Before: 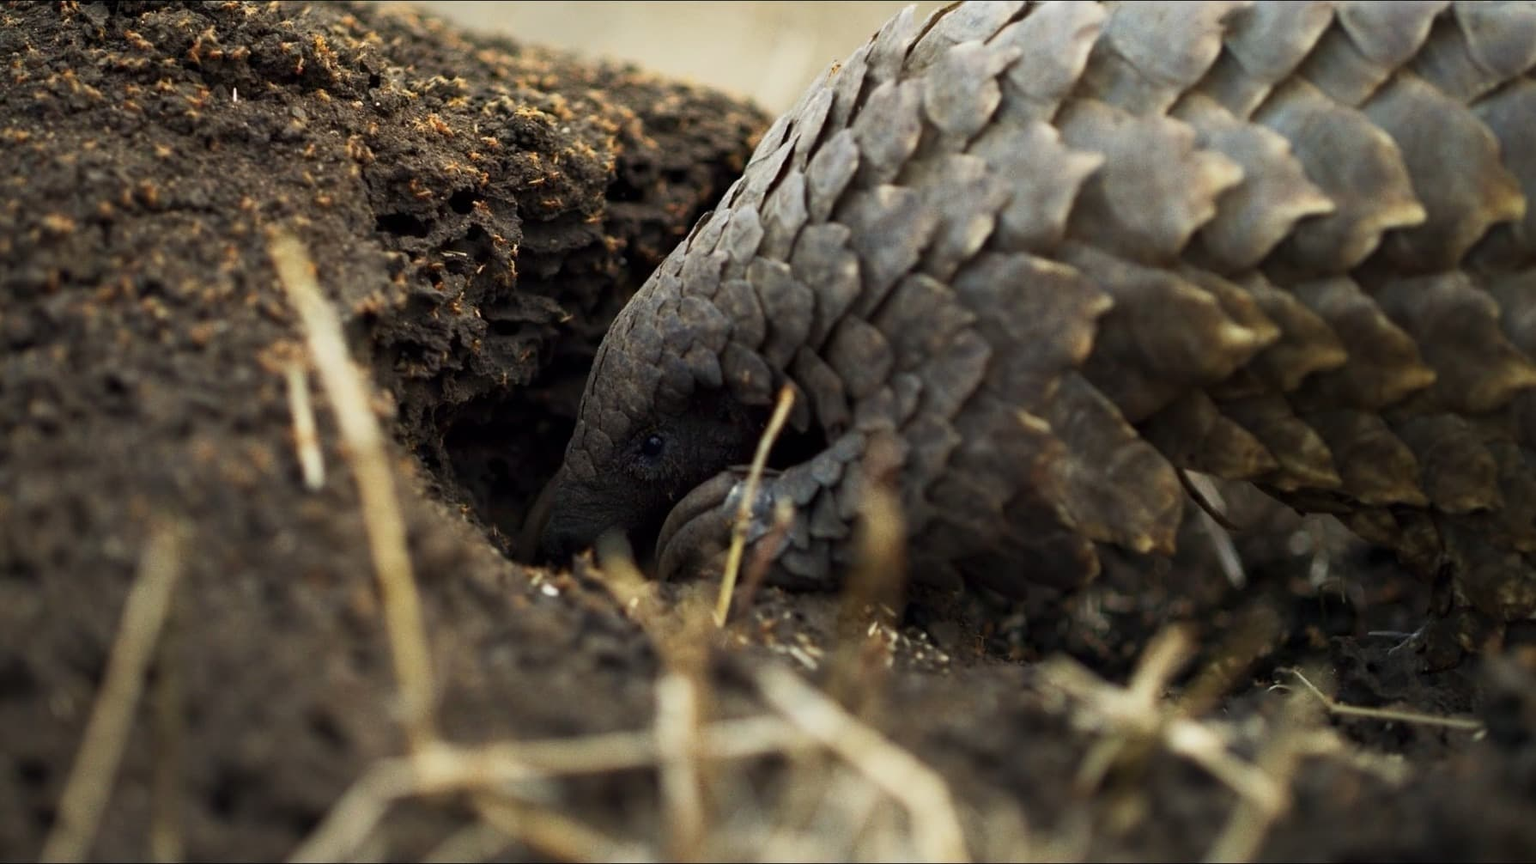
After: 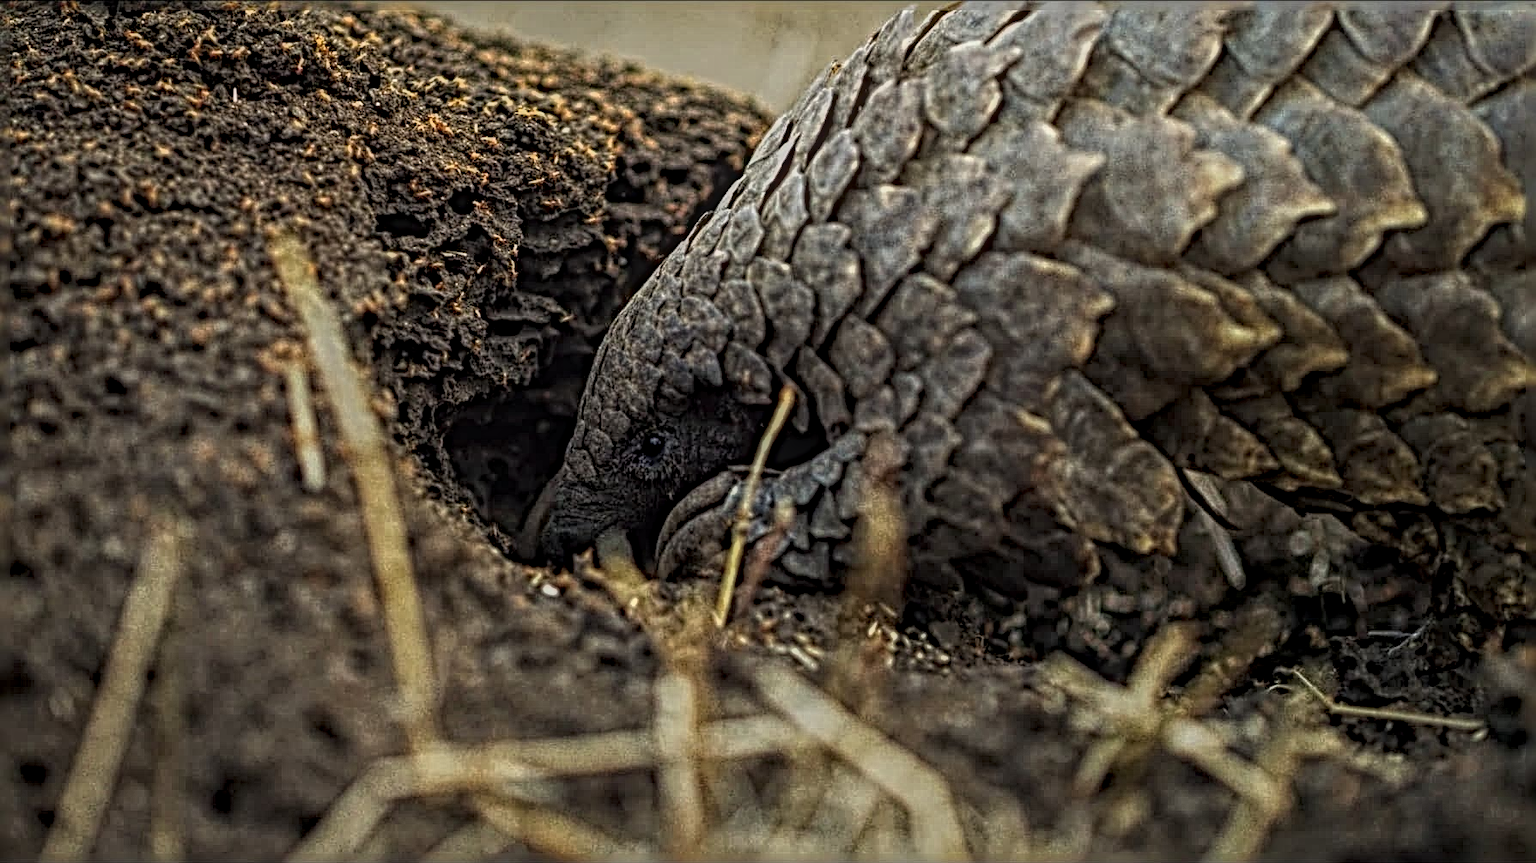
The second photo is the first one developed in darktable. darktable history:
local contrast: highlights 20%, shadows 23%, detail 200%, midtone range 0.2
sharpen: radius 6.3, amount 1.809, threshold 0.125
